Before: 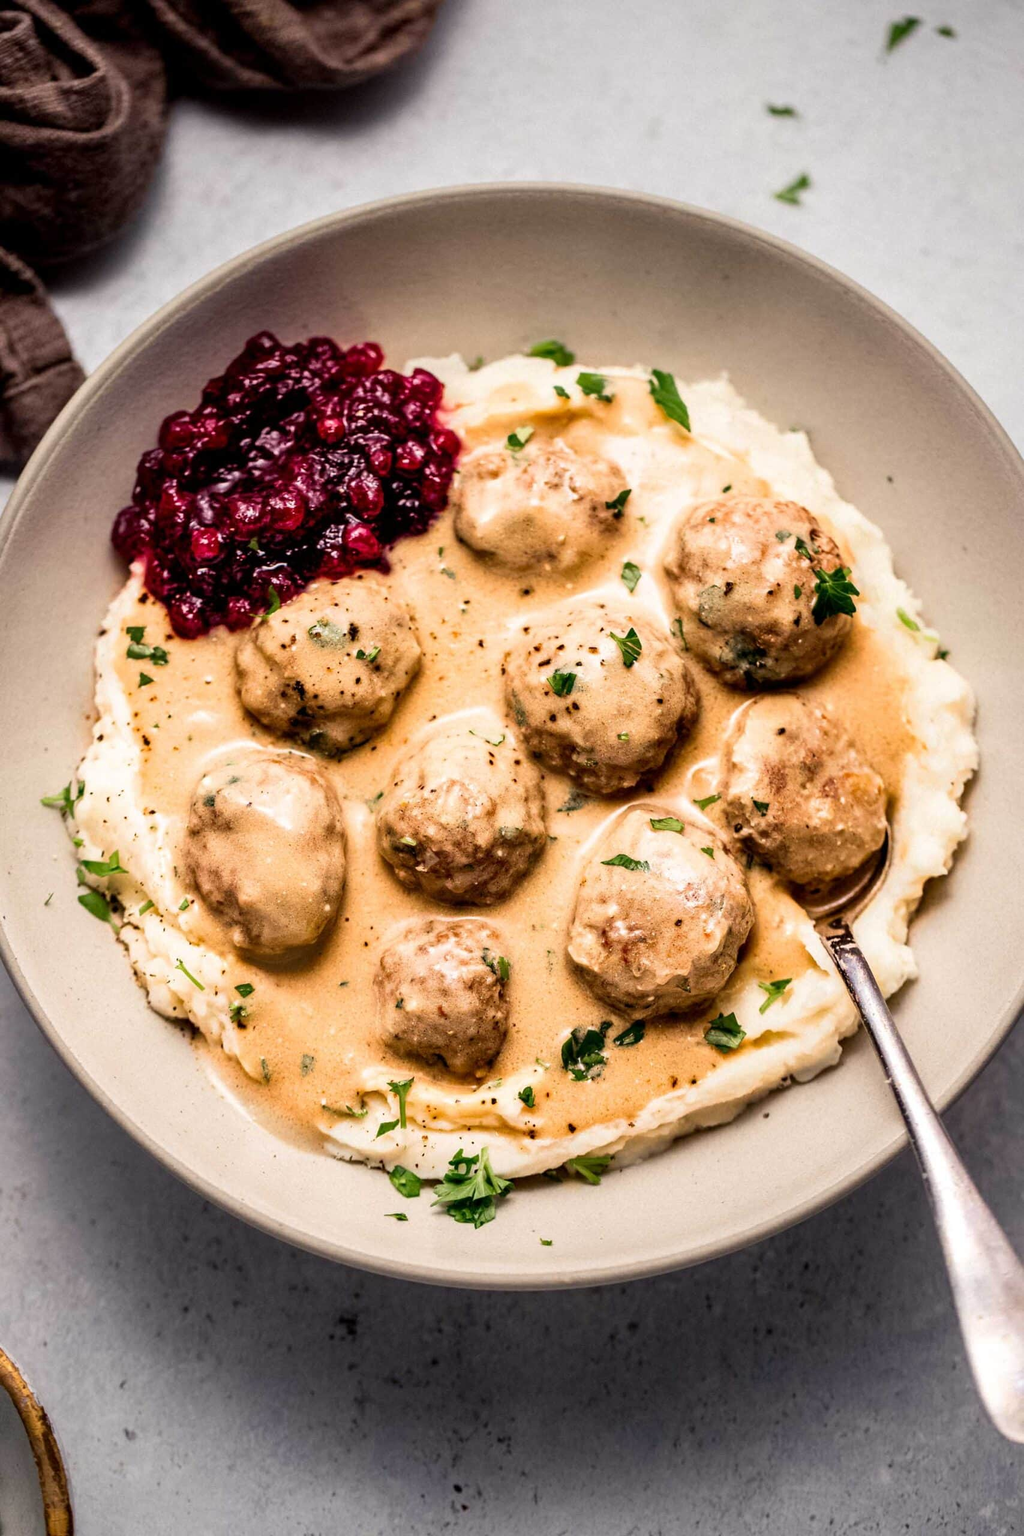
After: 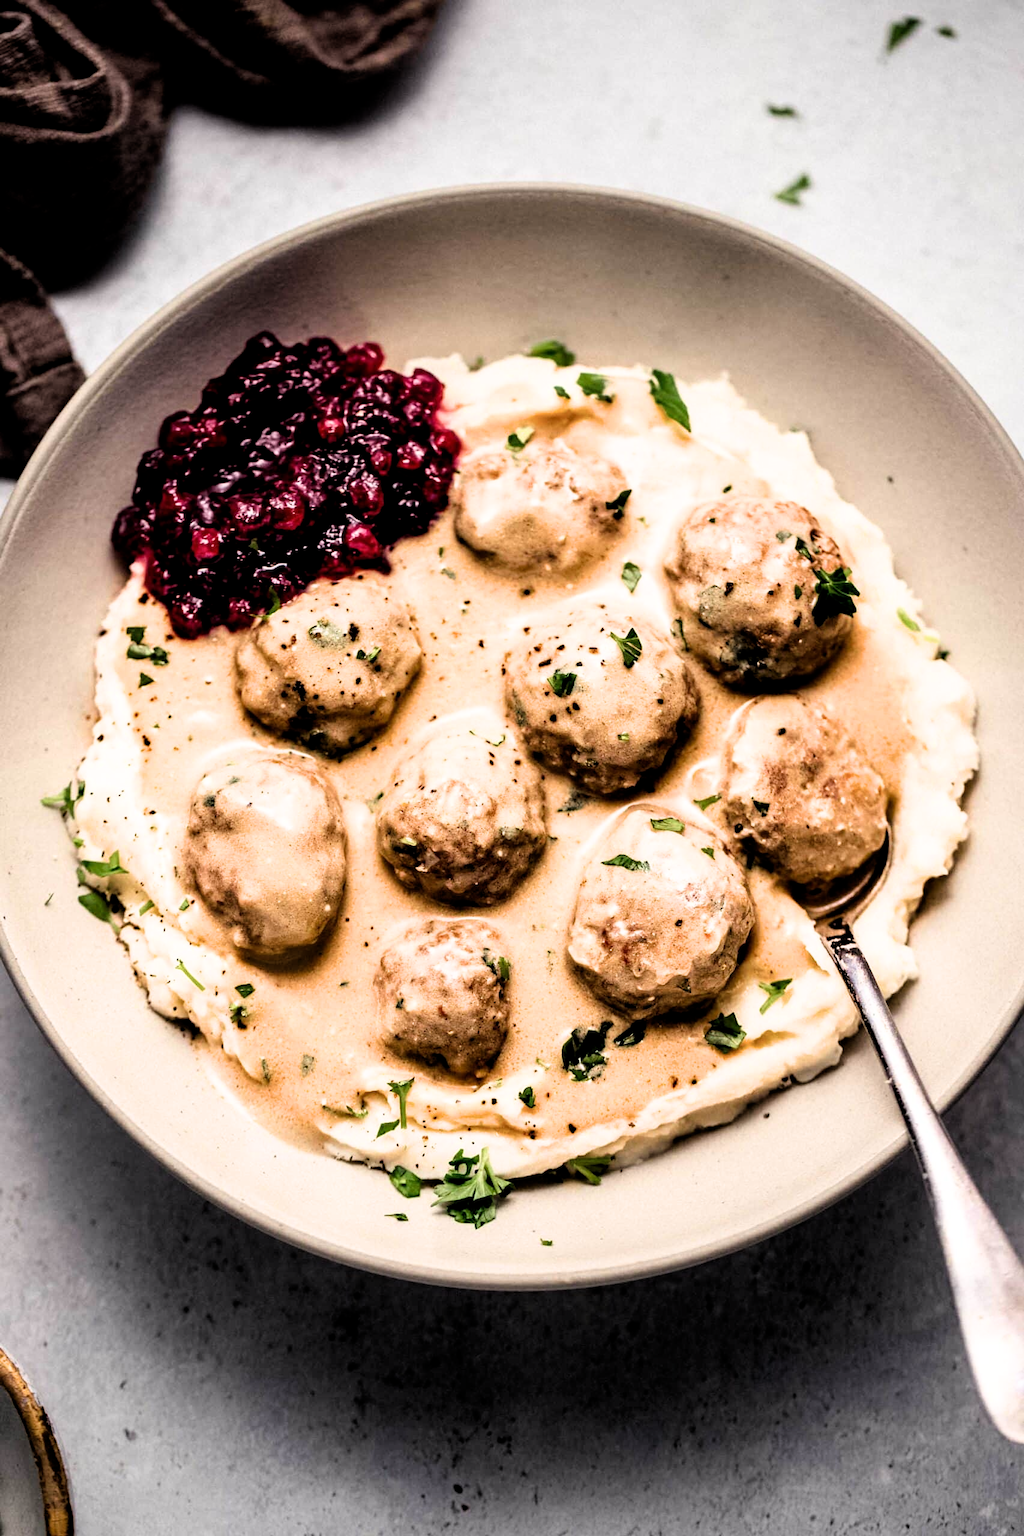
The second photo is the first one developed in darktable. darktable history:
filmic rgb: black relative exposure -5.54 EV, white relative exposure 2.5 EV, threshold 5.98 EV, target black luminance 0%, hardness 4.52, latitude 67%, contrast 1.457, shadows ↔ highlights balance -3.92%, enable highlight reconstruction true
